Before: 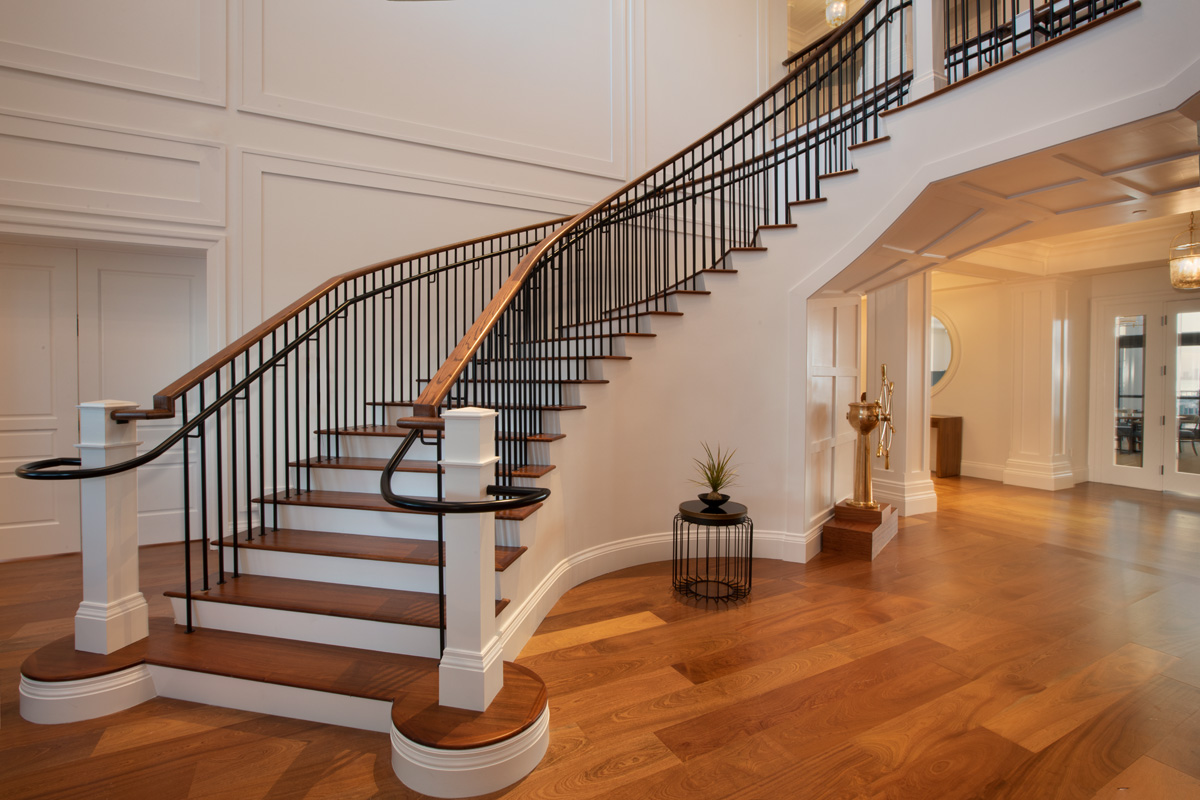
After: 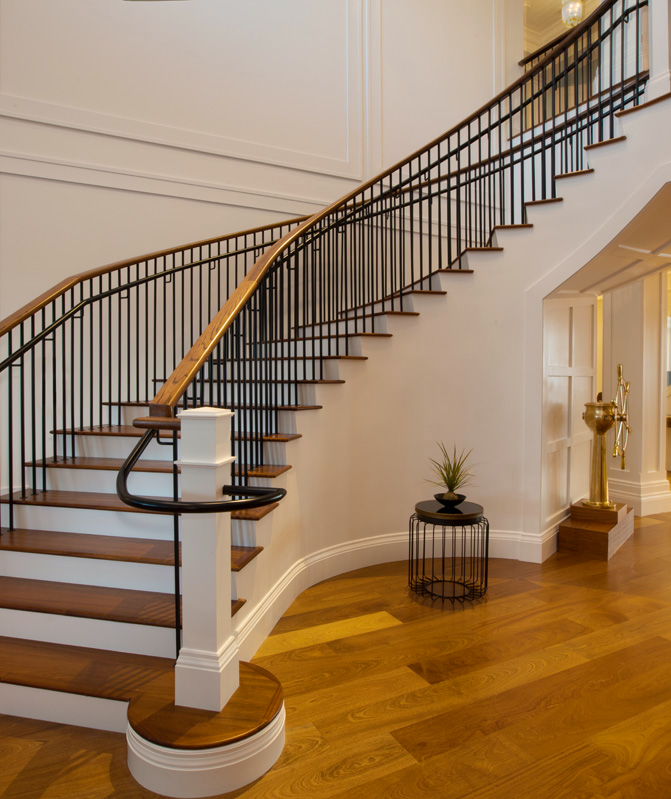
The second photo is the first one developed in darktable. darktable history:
crop: left 22.017%, right 22.001%, bottom 0.007%
color correction: highlights b* 3.03
color zones: curves: ch1 [(0.113, 0.438) (0.75, 0.5)]; ch2 [(0.12, 0.526) (0.75, 0.5)]
color balance rgb: power › hue 60.84°, perceptual saturation grading › global saturation 19.967%
